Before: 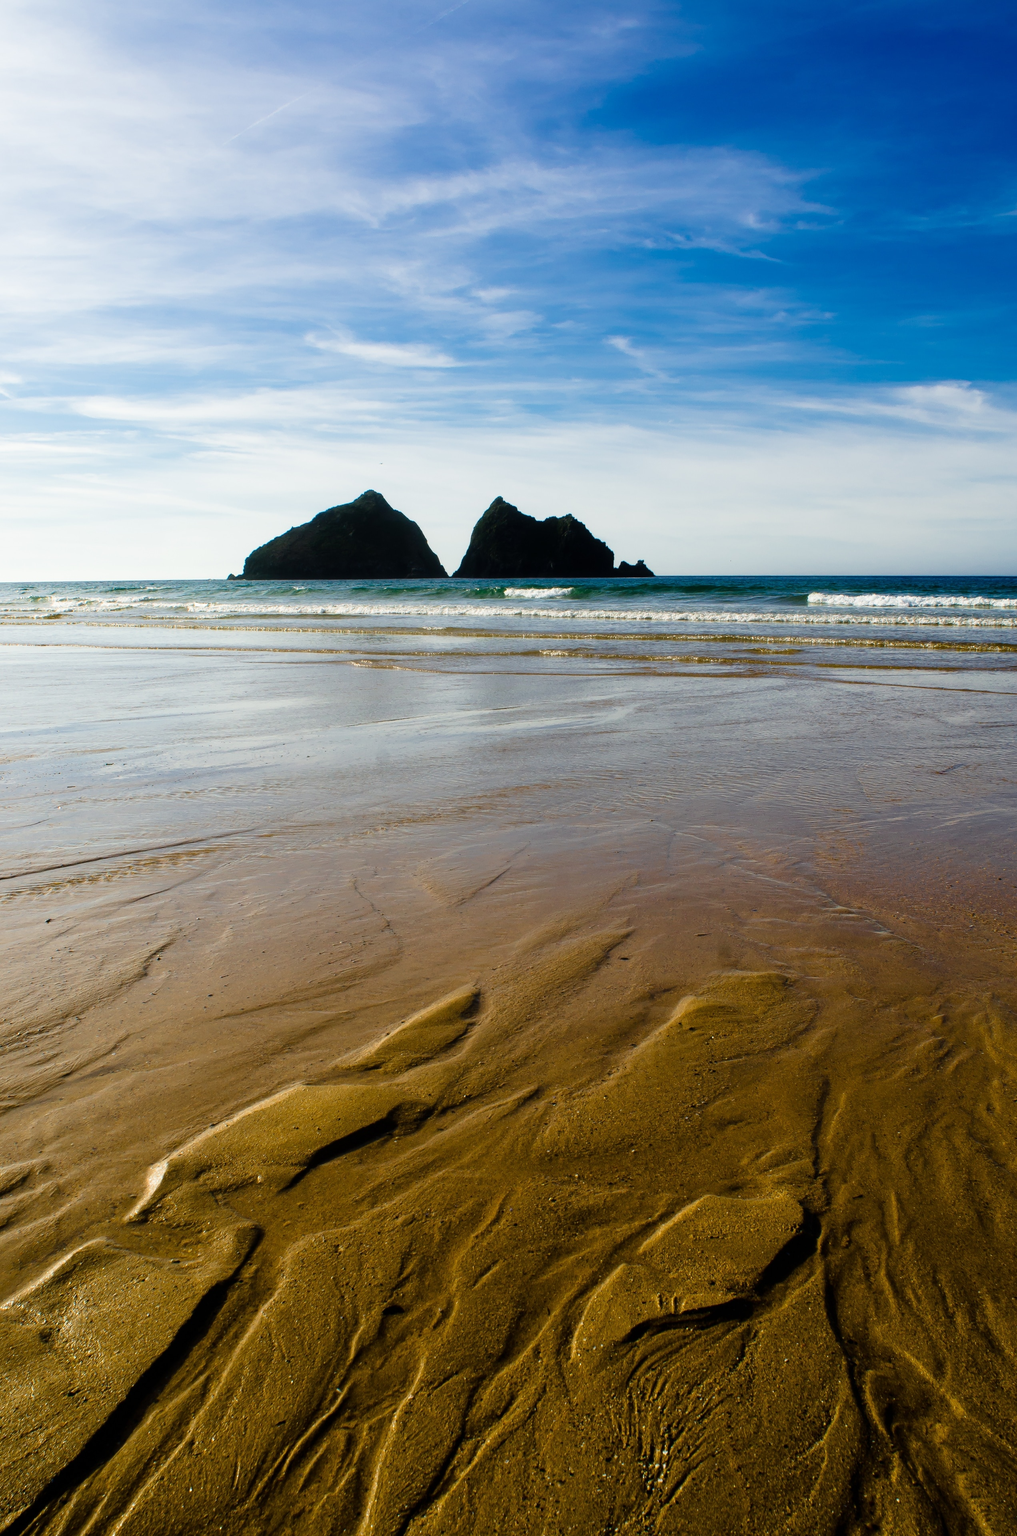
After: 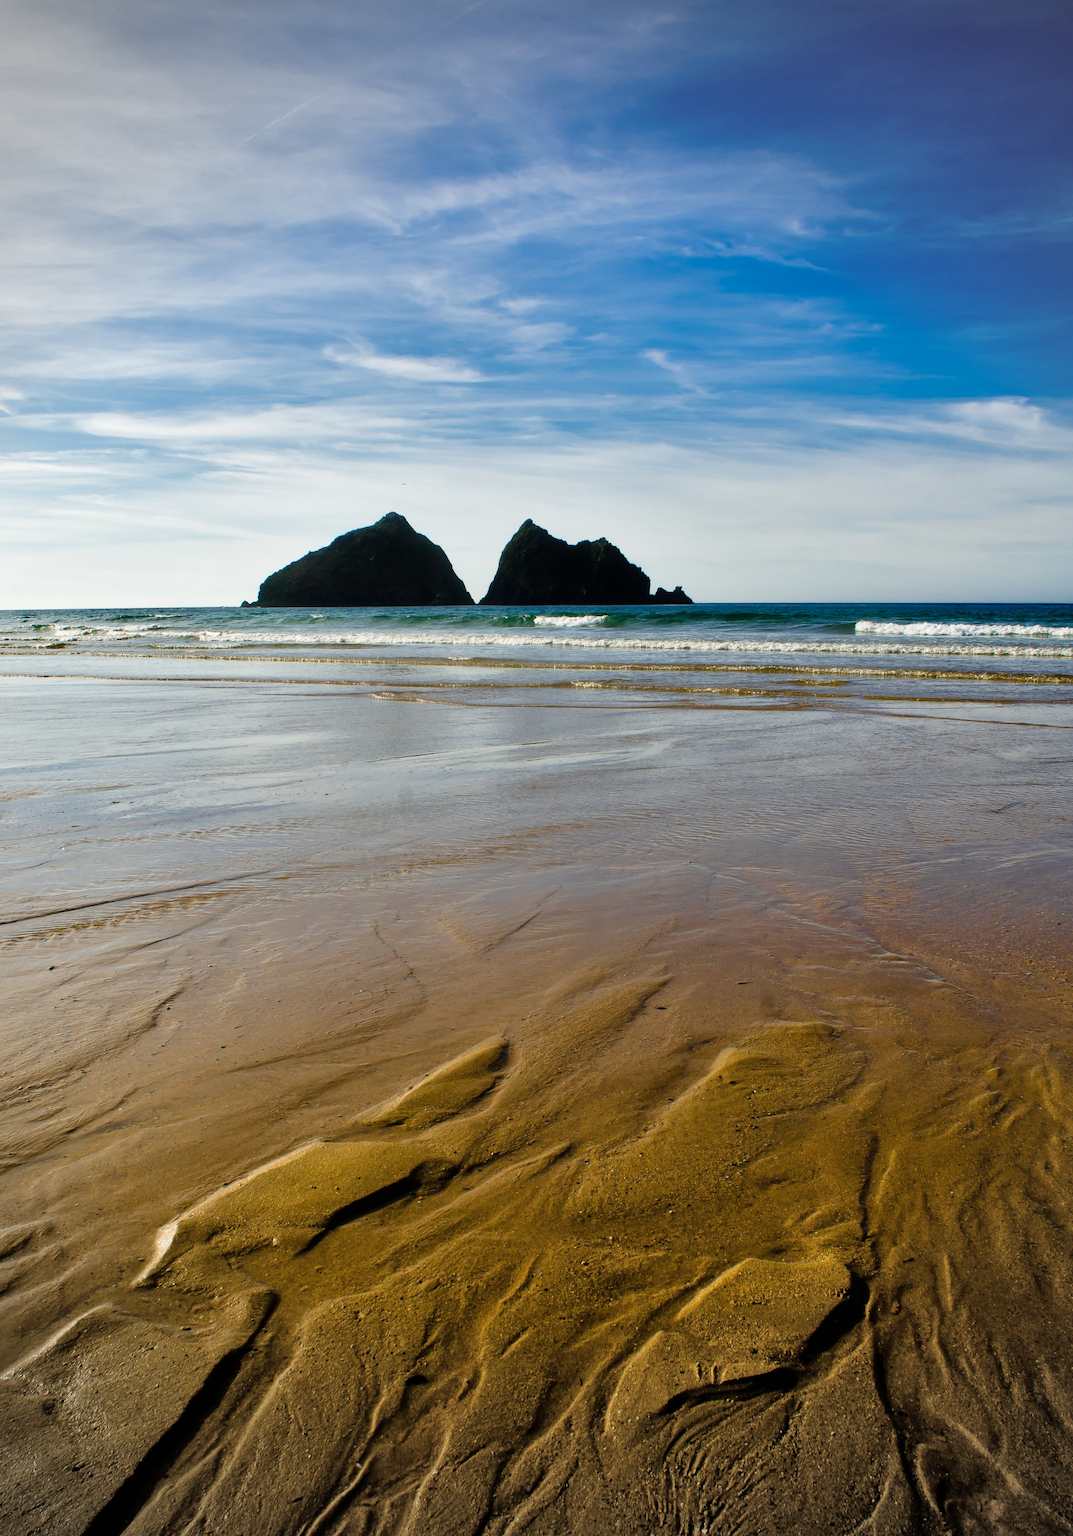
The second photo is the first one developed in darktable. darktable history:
shadows and highlights: shadows color adjustment 98%, highlights color adjustment 58.12%, low approximation 0.01, soften with gaussian
crop: top 0.429%, right 0.265%, bottom 5.067%
vignetting: width/height ratio 1.097, unbound false
exposure: compensate highlight preservation false
